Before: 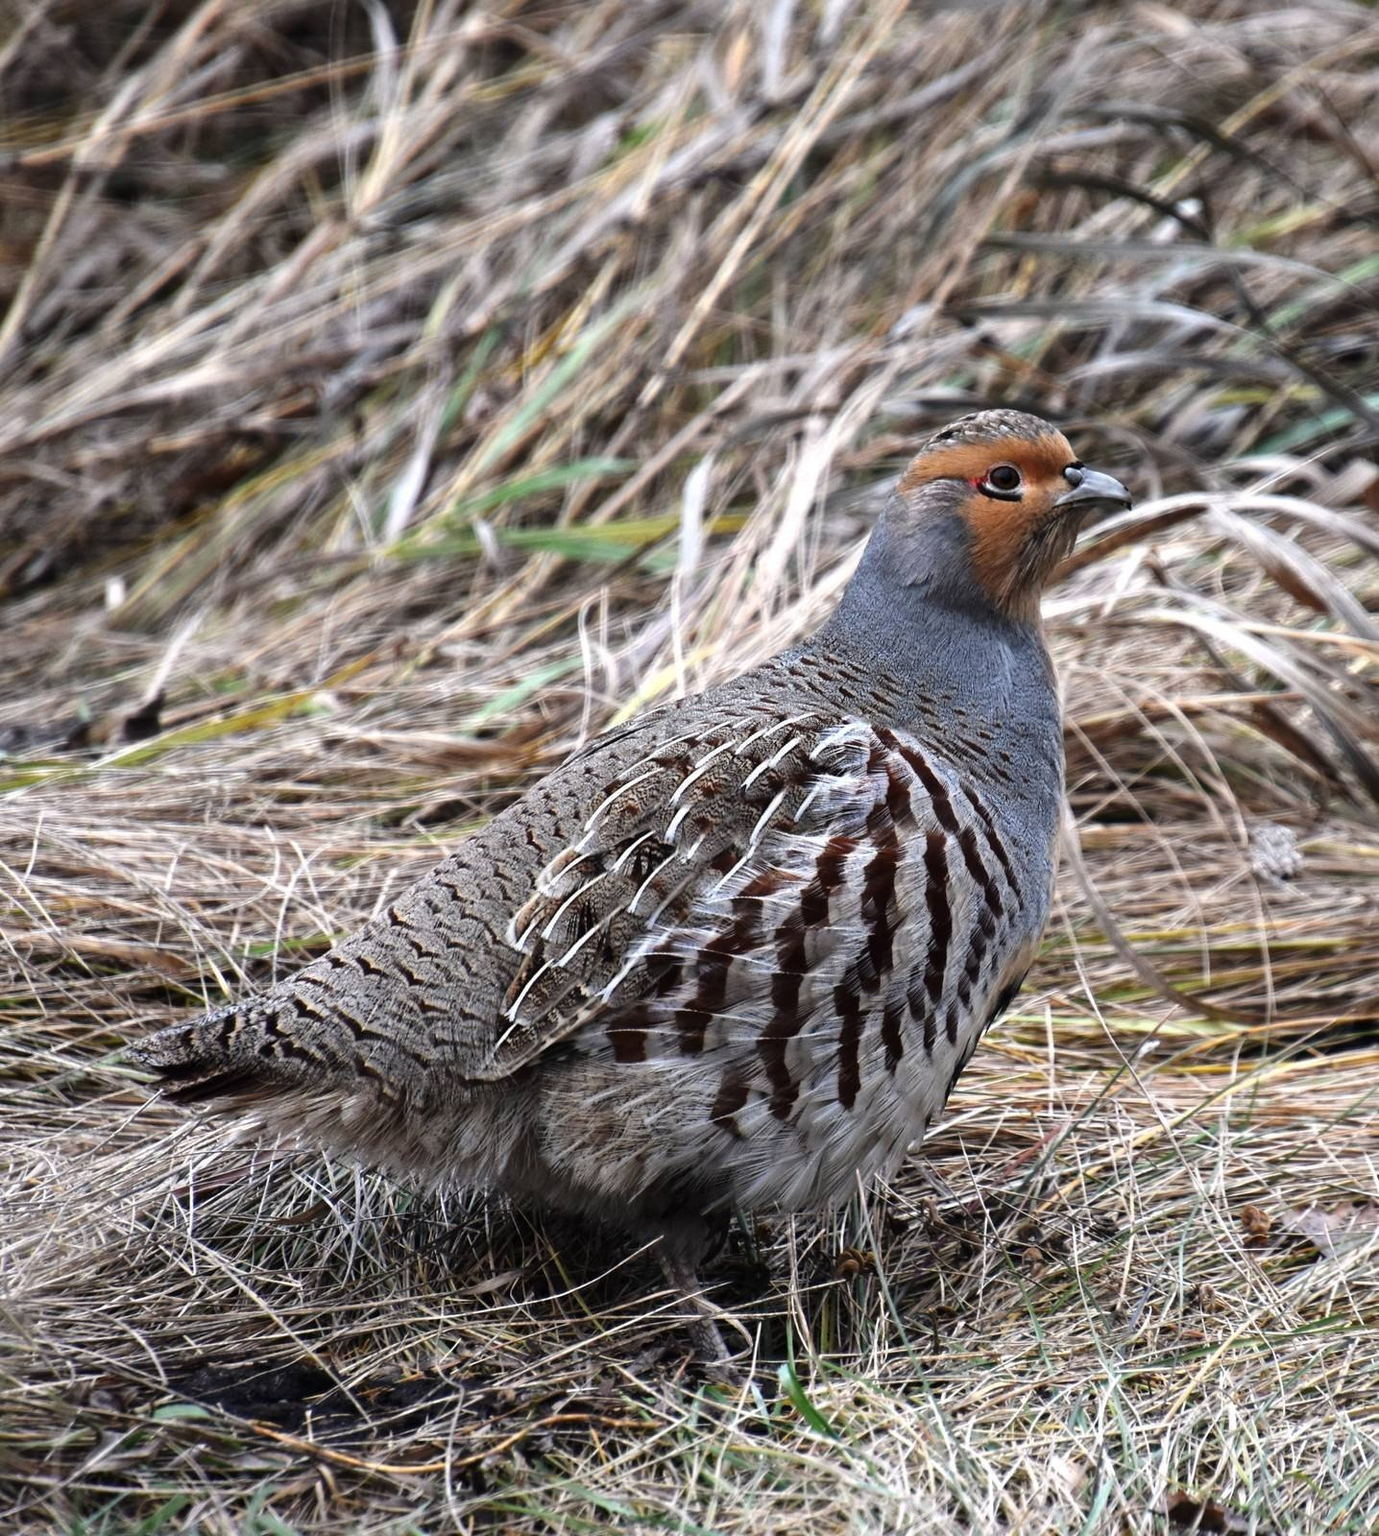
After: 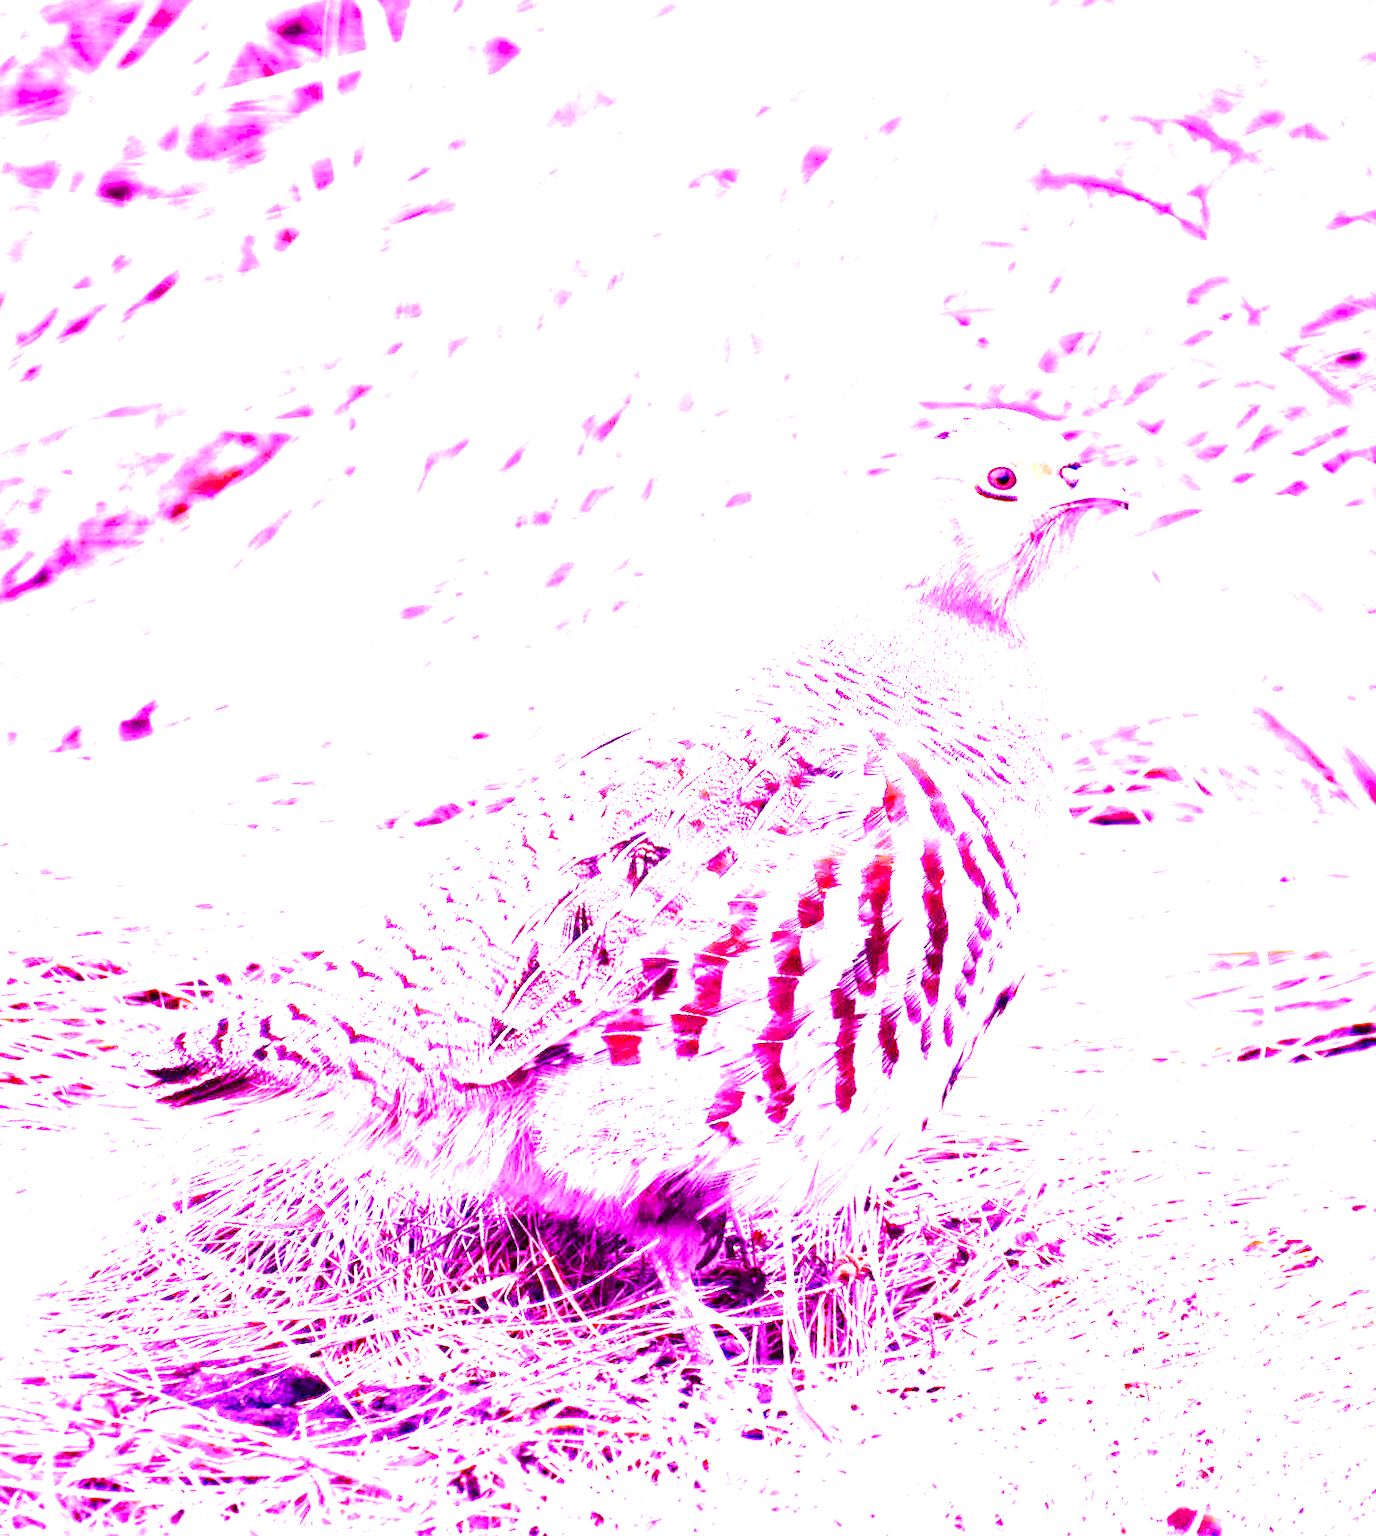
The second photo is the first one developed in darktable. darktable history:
white balance: red 8, blue 8
crop and rotate: left 0.614%, top 0.179%, bottom 0.309%
tone equalizer: -8 EV -0.75 EV, -7 EV -0.7 EV, -6 EV -0.6 EV, -5 EV -0.4 EV, -3 EV 0.4 EV, -2 EV 0.6 EV, -1 EV 0.7 EV, +0 EV 0.75 EV, edges refinement/feathering 500, mask exposure compensation -1.57 EV, preserve details no
velvia: strength 32%, mid-tones bias 0.2
